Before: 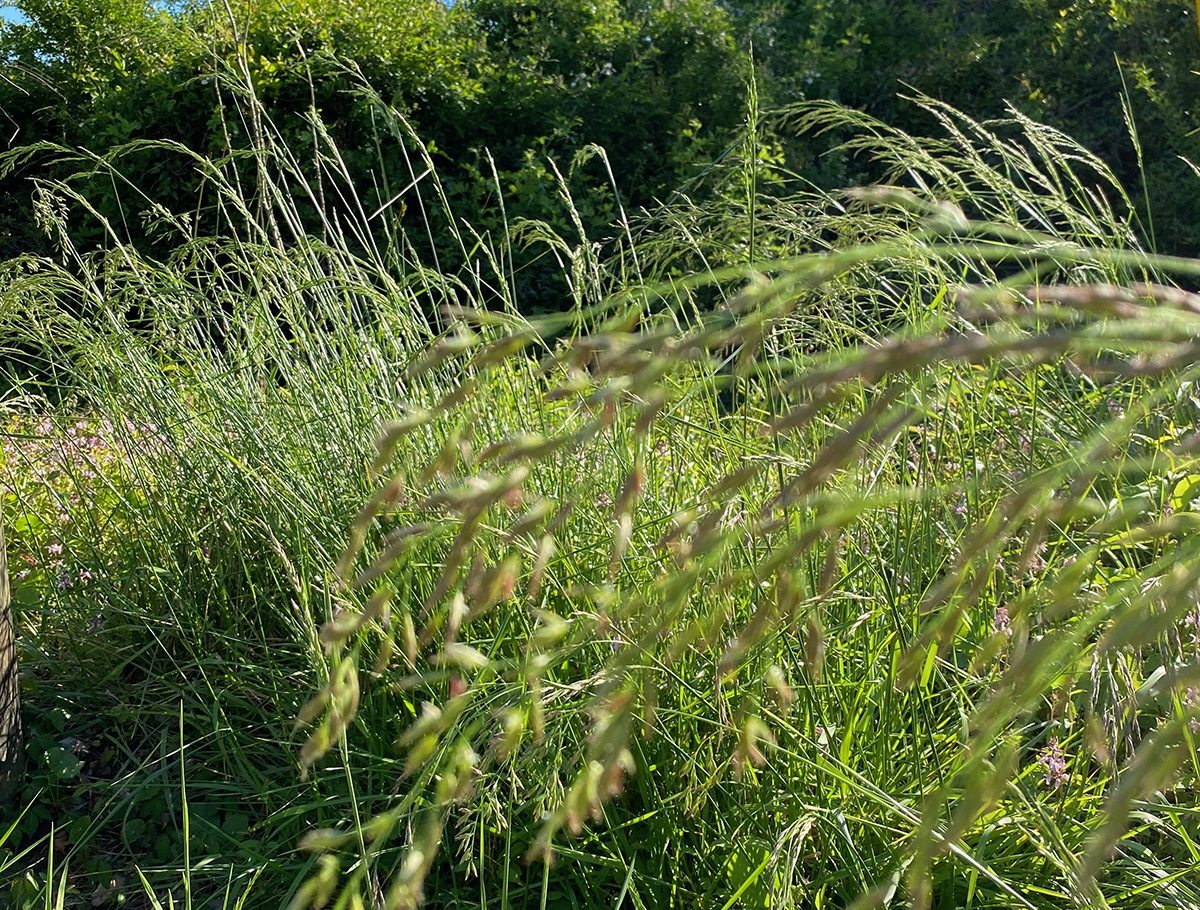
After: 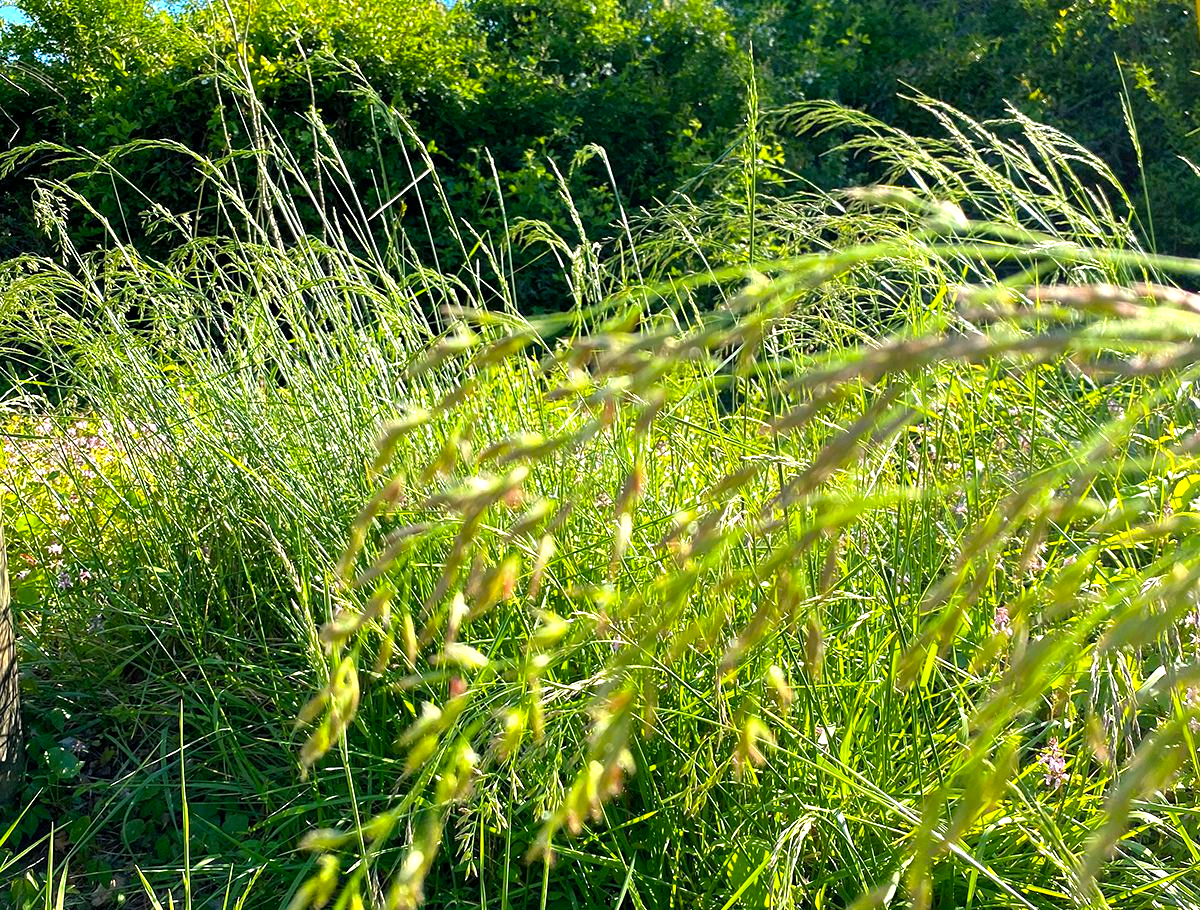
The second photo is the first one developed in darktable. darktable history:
exposure: black level correction 0.001, exposure 0.499 EV, compensate exposure bias true, compensate highlight preservation false
color balance rgb: shadows lift › chroma 2.005%, shadows lift › hue 215.29°, perceptual saturation grading › global saturation 29.49%, perceptual brilliance grading › global brilliance 10.941%
